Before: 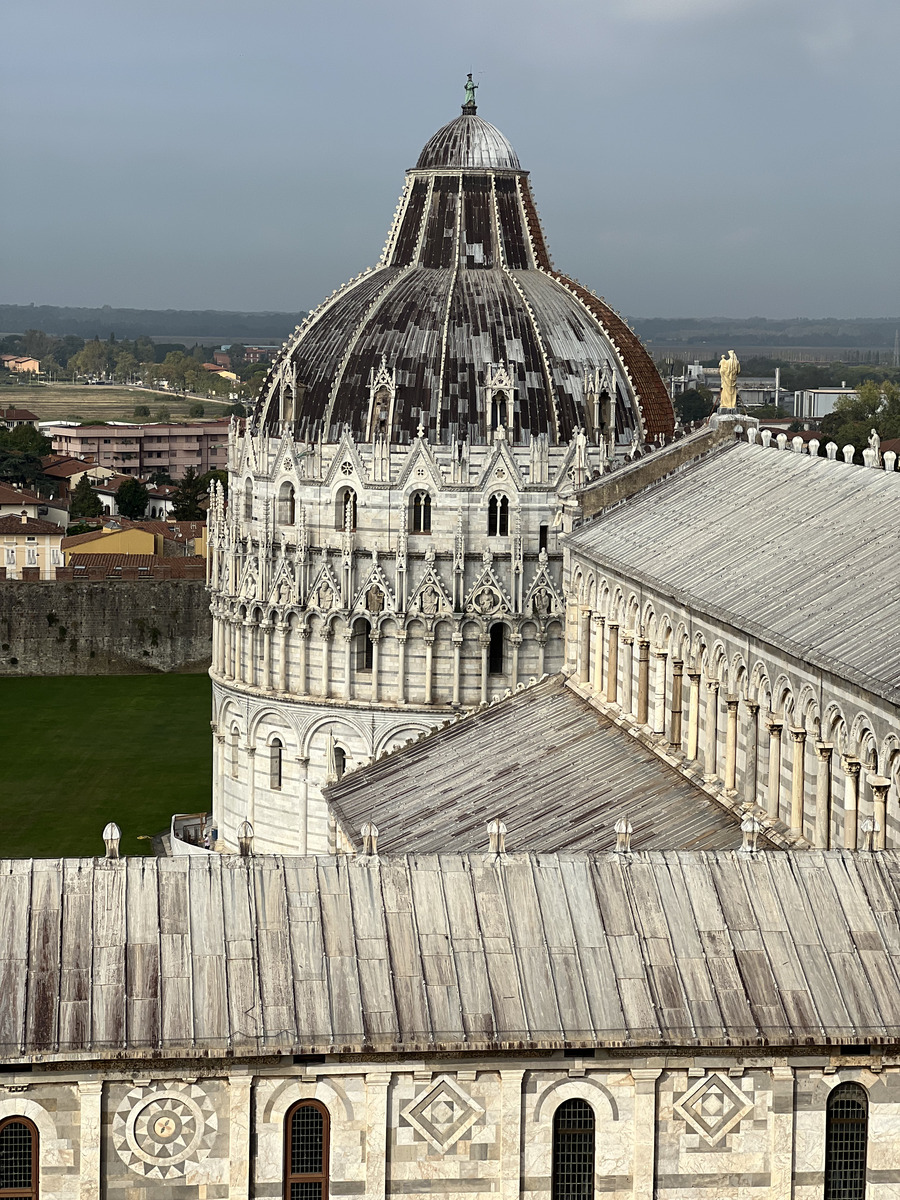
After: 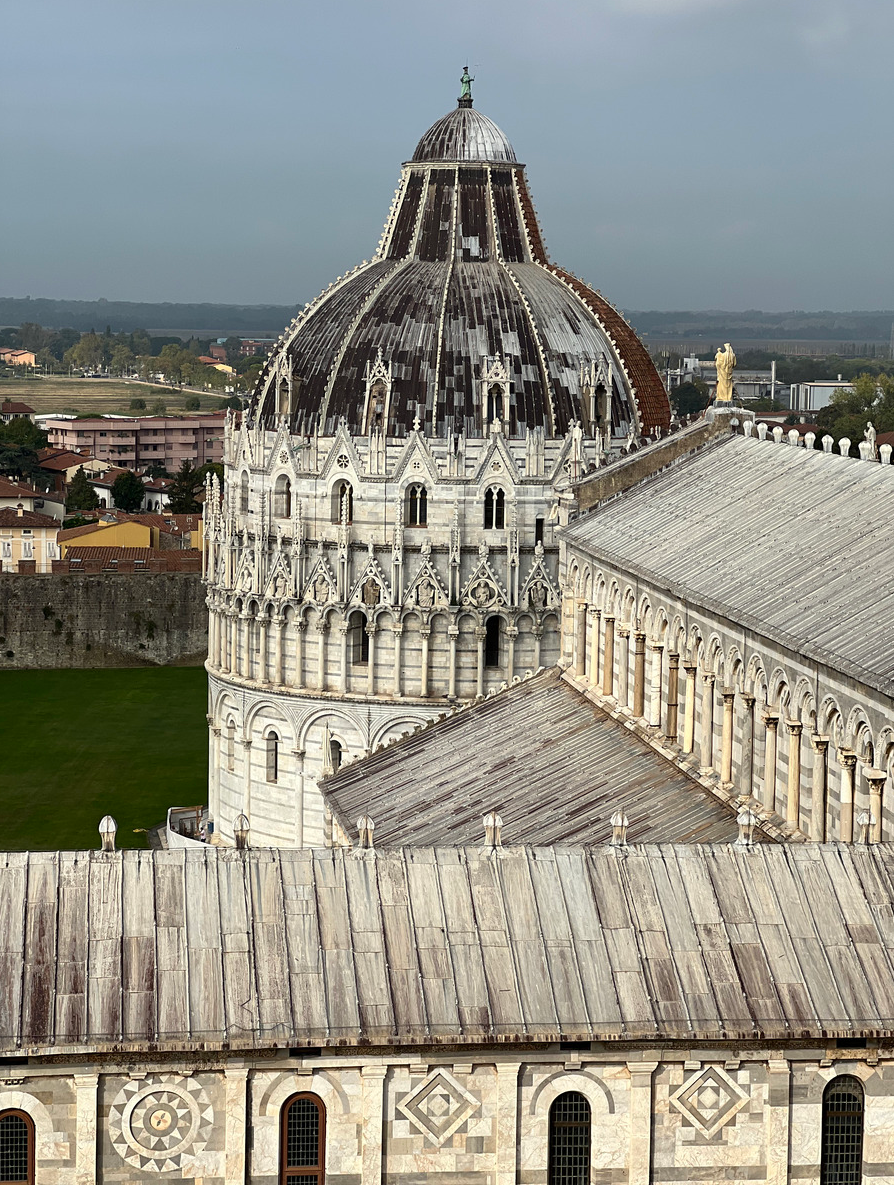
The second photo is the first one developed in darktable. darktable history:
crop: left 0.485%, top 0.607%, right 0.165%, bottom 0.581%
